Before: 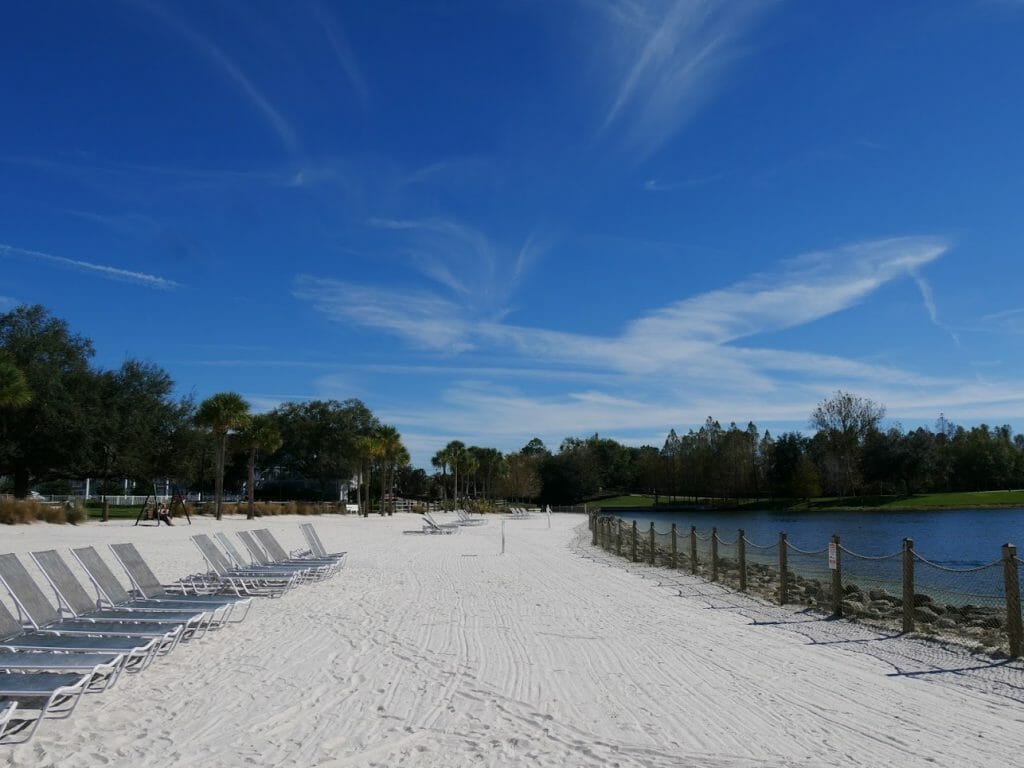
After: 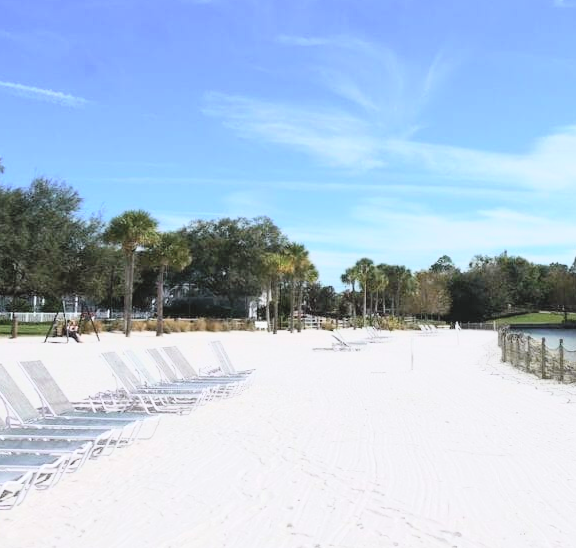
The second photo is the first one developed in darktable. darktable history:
tone curve: curves: ch0 [(0.003, 0.029) (0.202, 0.232) (0.46, 0.56) (0.611, 0.739) (0.843, 0.941) (1, 0.99)]; ch1 [(0, 0) (0.35, 0.356) (0.45, 0.453) (0.508, 0.515) (0.617, 0.601) (1, 1)]; ch2 [(0, 0) (0.456, 0.469) (0.5, 0.5) (0.556, 0.566) (0.635, 0.642) (1, 1)], color space Lab, independent channels, preserve colors none
crop: left 8.966%, top 23.852%, right 34.699%, bottom 4.703%
exposure: exposure 0.921 EV, compensate highlight preservation false
global tonemap: drago (0.7, 100)
white balance: red 0.982, blue 1.018
